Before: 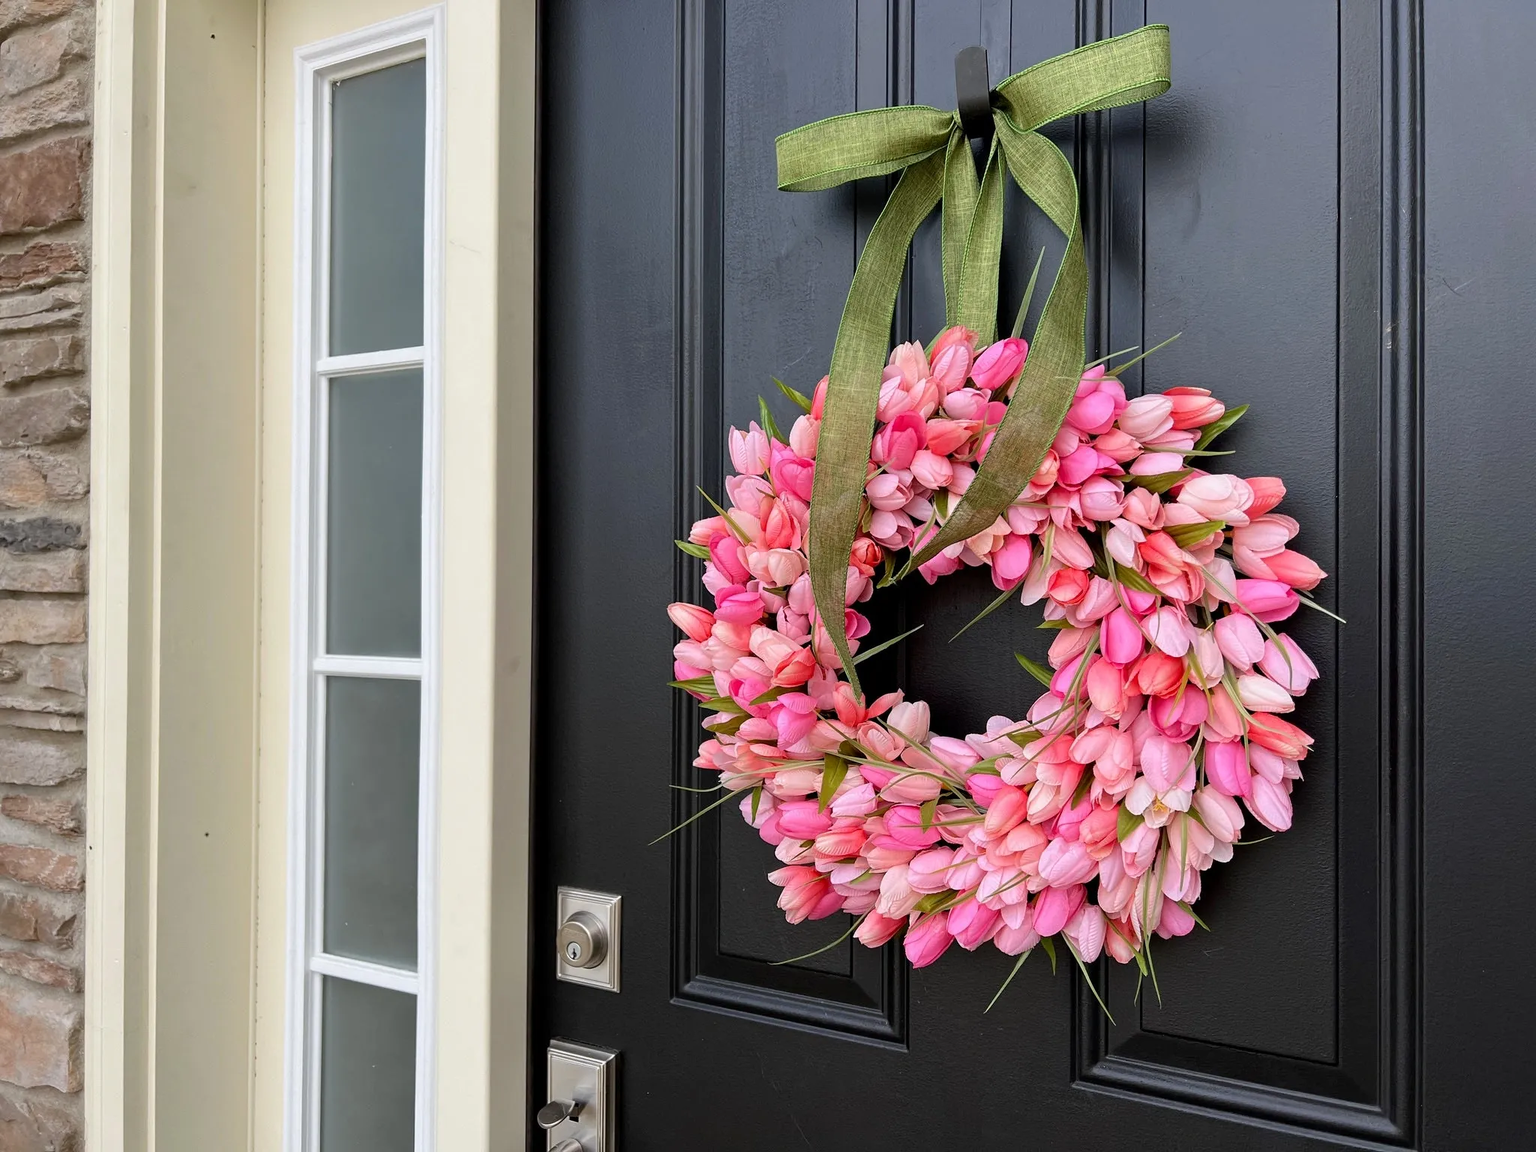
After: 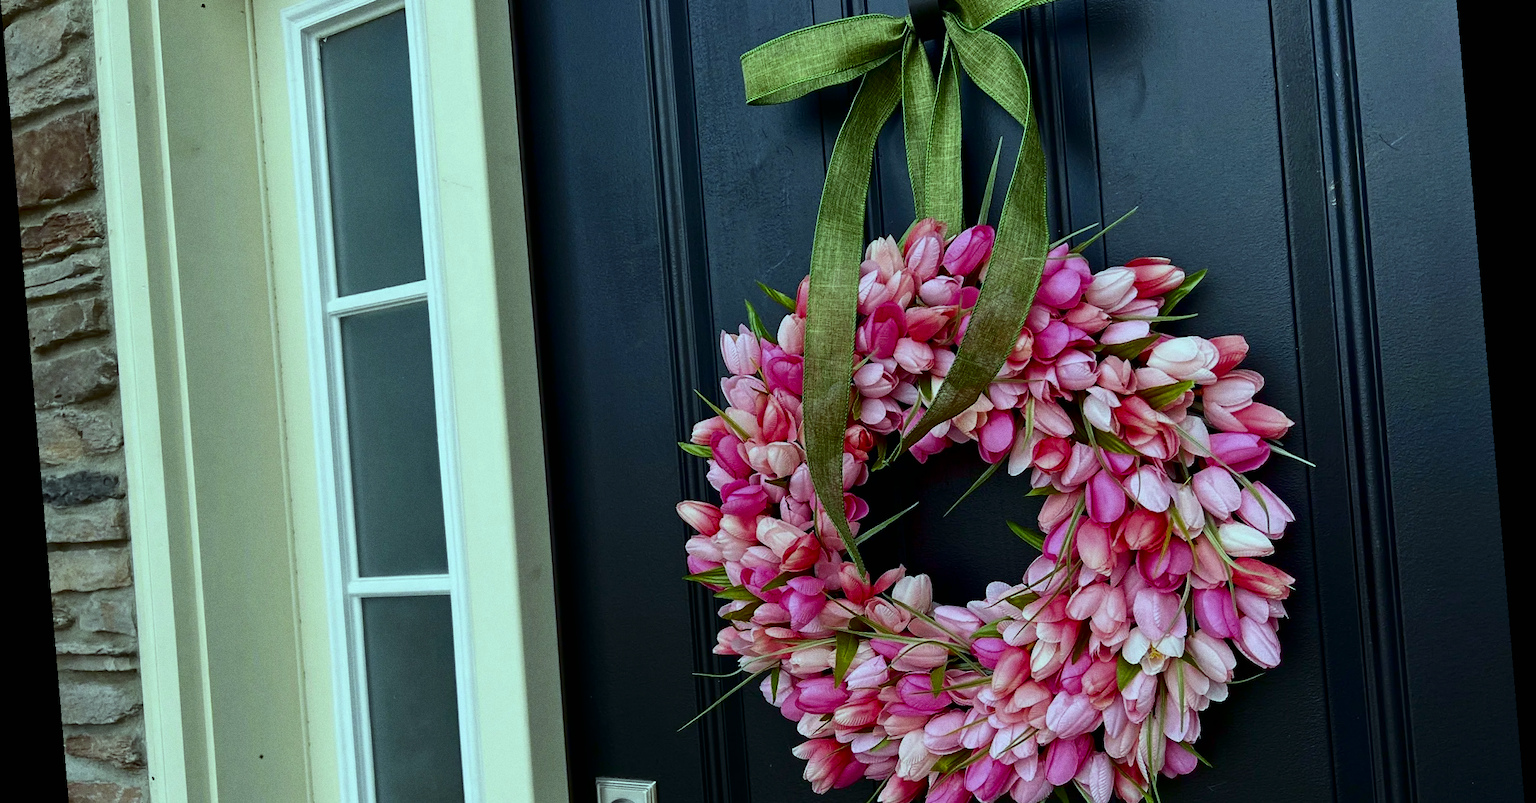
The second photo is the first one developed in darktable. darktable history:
crop: top 11.166%, bottom 22.168%
rotate and perspective: rotation -4.86°, automatic cropping off
color balance: mode lift, gamma, gain (sRGB), lift [0.997, 0.979, 1.021, 1.011], gamma [1, 1.084, 0.916, 0.998], gain [1, 0.87, 1.13, 1.101], contrast 4.55%, contrast fulcrum 38.24%, output saturation 104.09%
tone equalizer: -8 EV 0.25 EV, -7 EV 0.417 EV, -6 EV 0.417 EV, -5 EV 0.25 EV, -3 EV -0.25 EV, -2 EV -0.417 EV, -1 EV -0.417 EV, +0 EV -0.25 EV, edges refinement/feathering 500, mask exposure compensation -1.57 EV, preserve details guided filter
contrast brightness saturation: contrast 0.24, brightness -0.24, saturation 0.14
grain: coarseness 0.09 ISO
